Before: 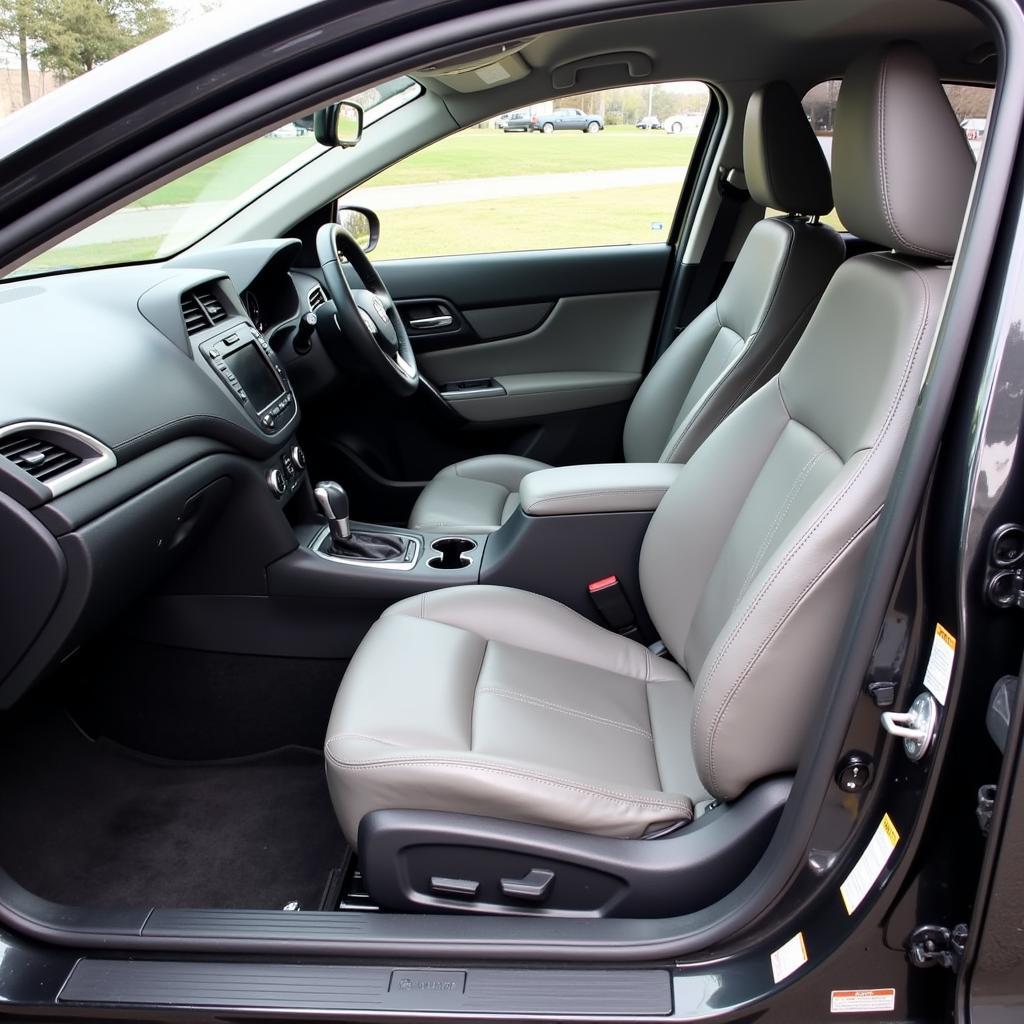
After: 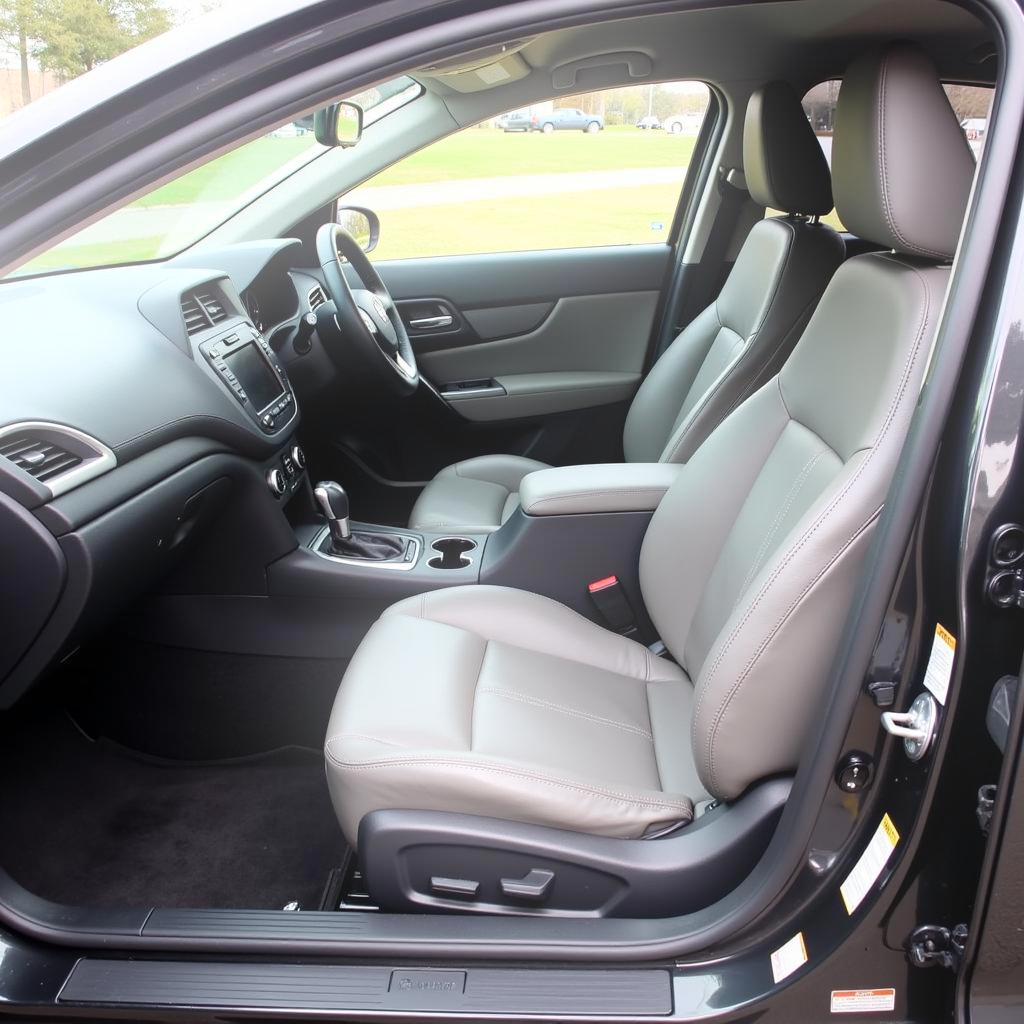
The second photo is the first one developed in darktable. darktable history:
bloom: on, module defaults
exposure: compensate highlight preservation false
